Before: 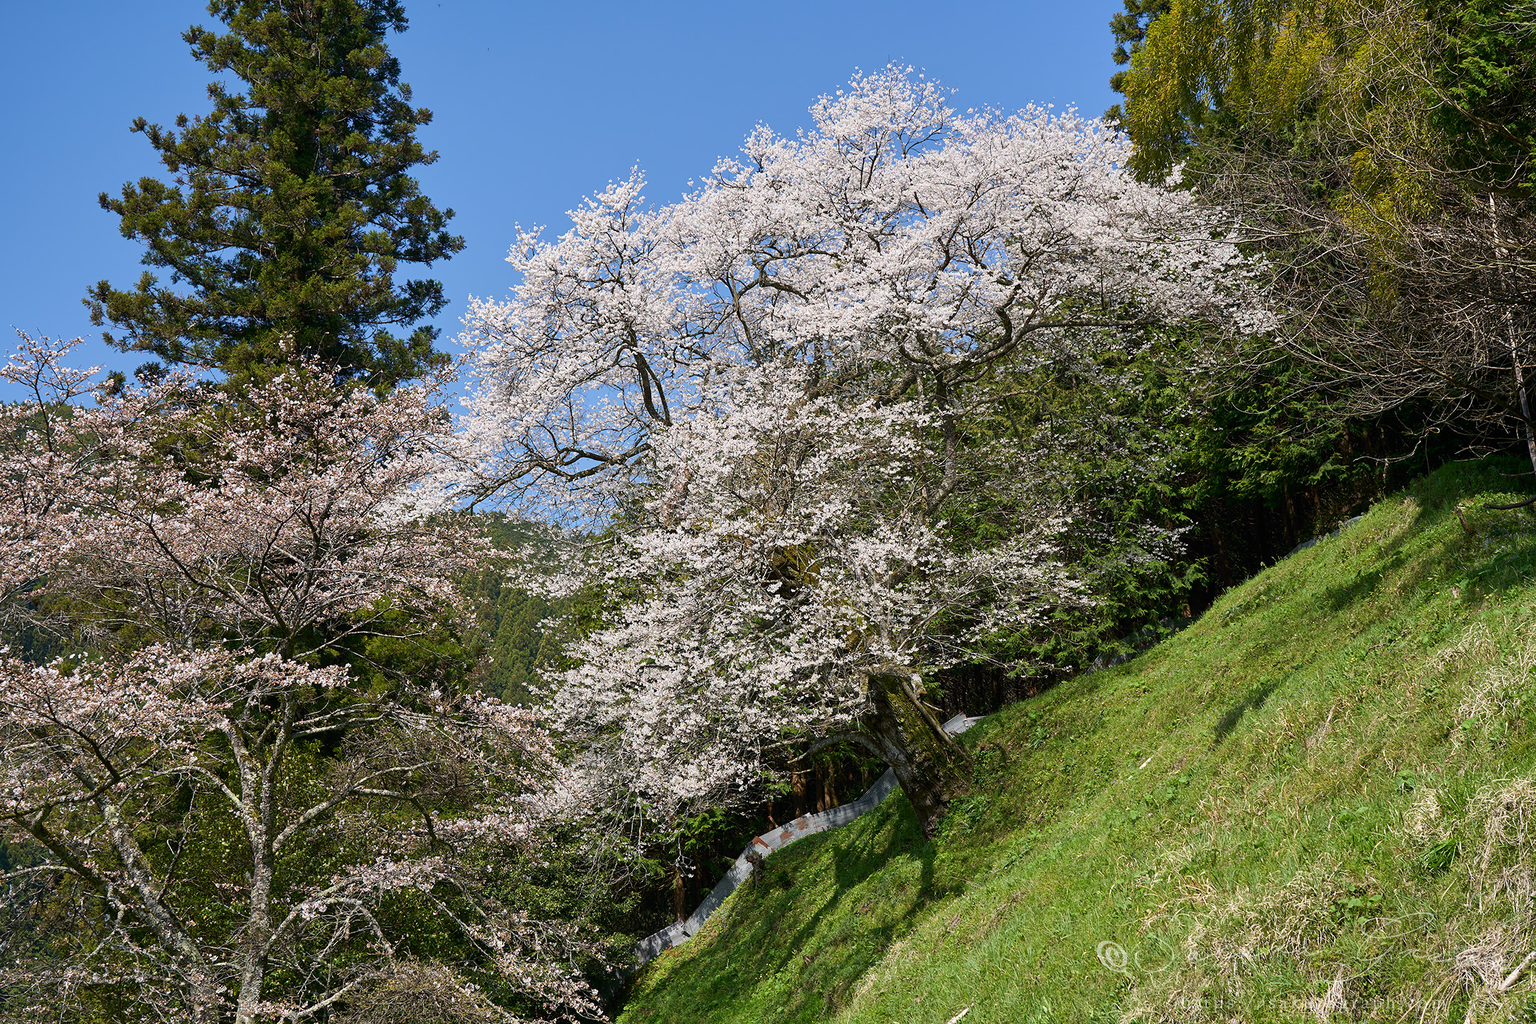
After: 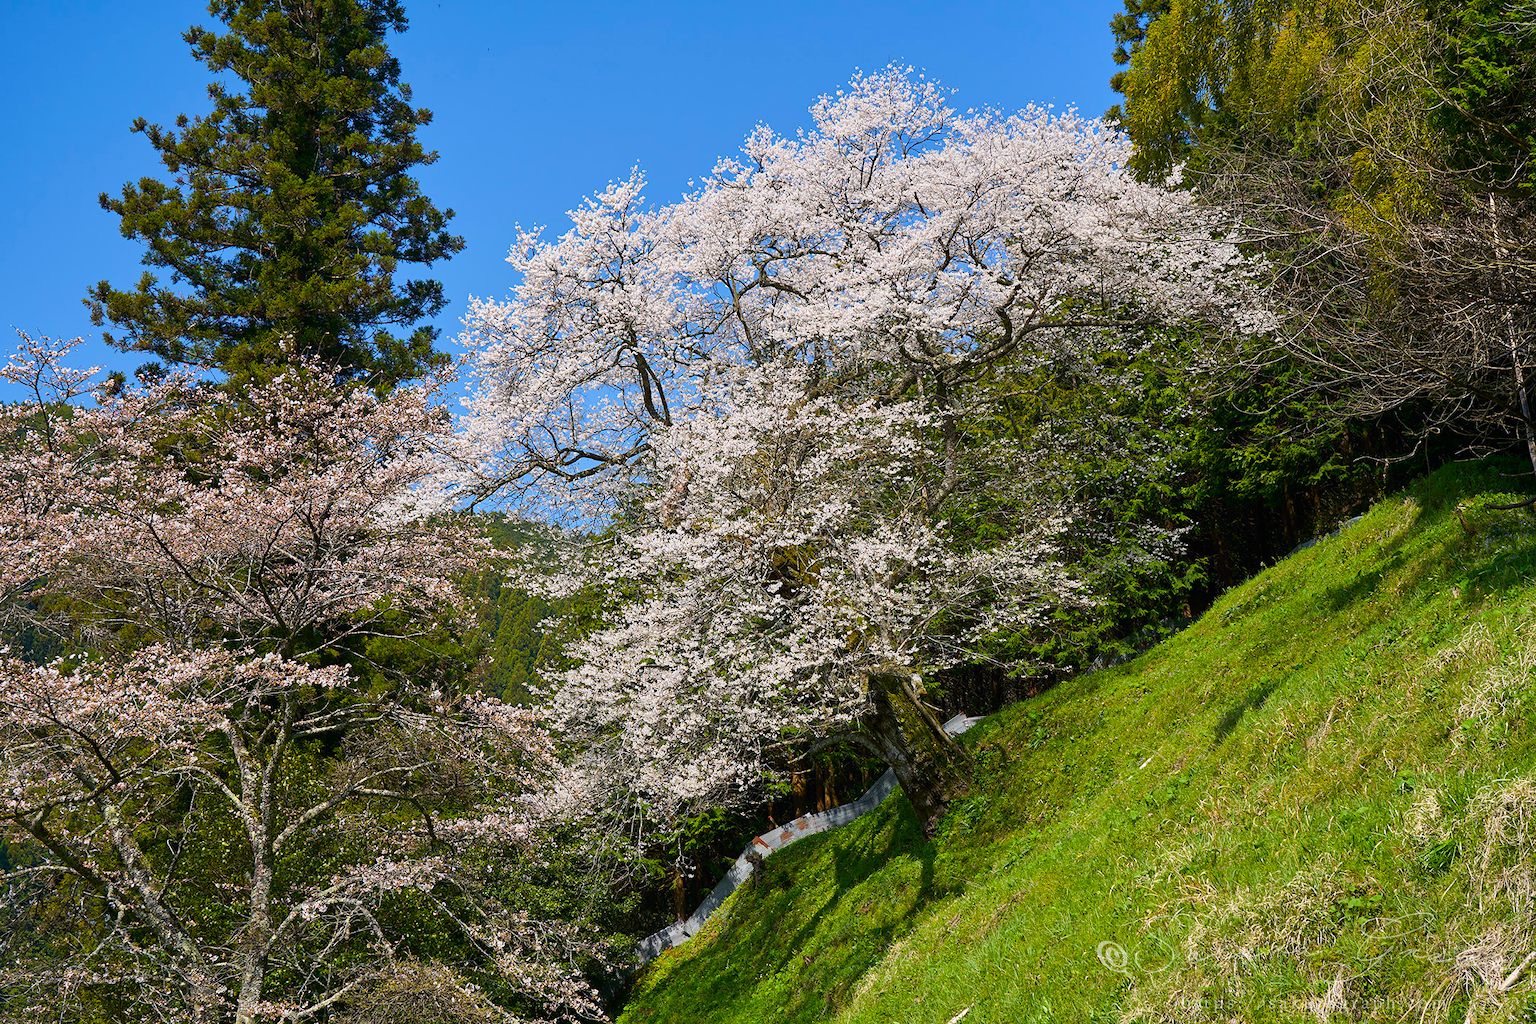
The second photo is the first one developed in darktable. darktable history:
color balance rgb: perceptual saturation grading › global saturation 30%, global vibrance 20%
